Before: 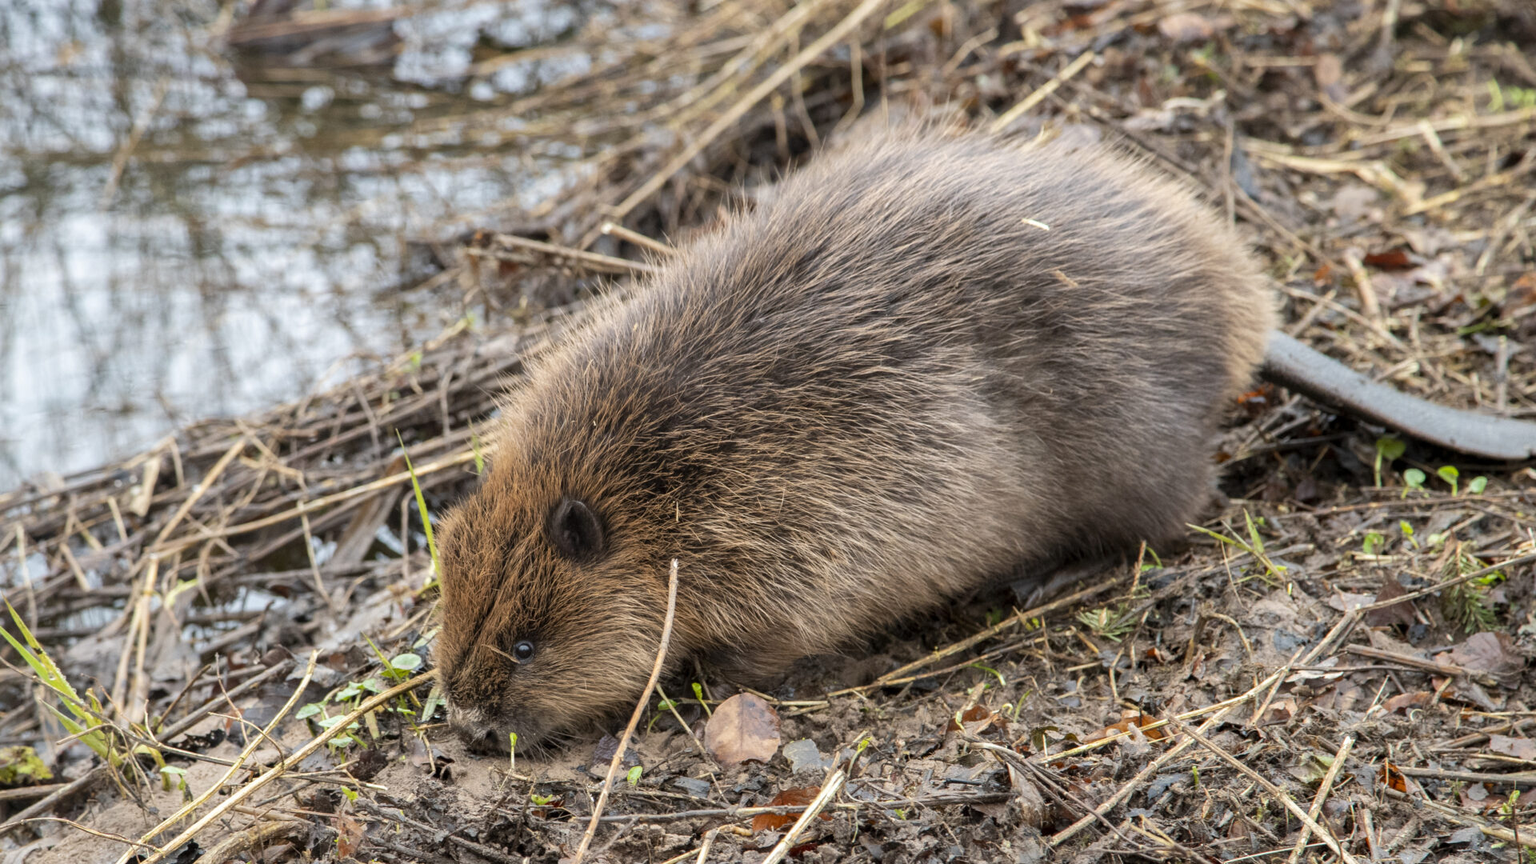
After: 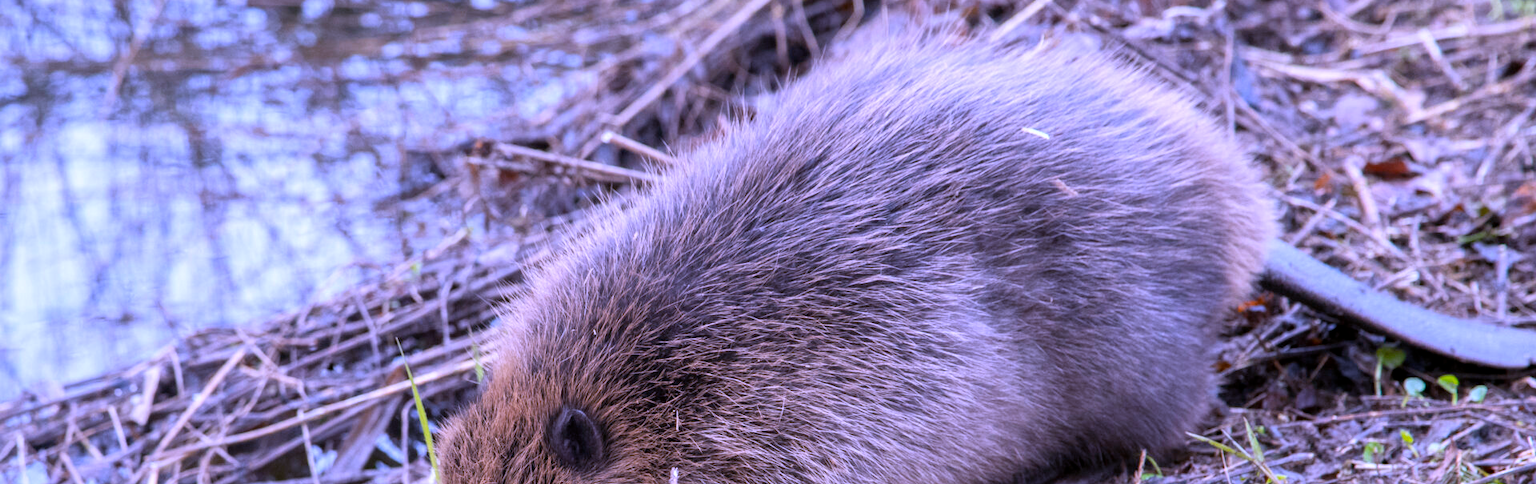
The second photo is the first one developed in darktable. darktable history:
white balance: red 0.98, blue 1.61
crop and rotate: top 10.605%, bottom 33.274%
